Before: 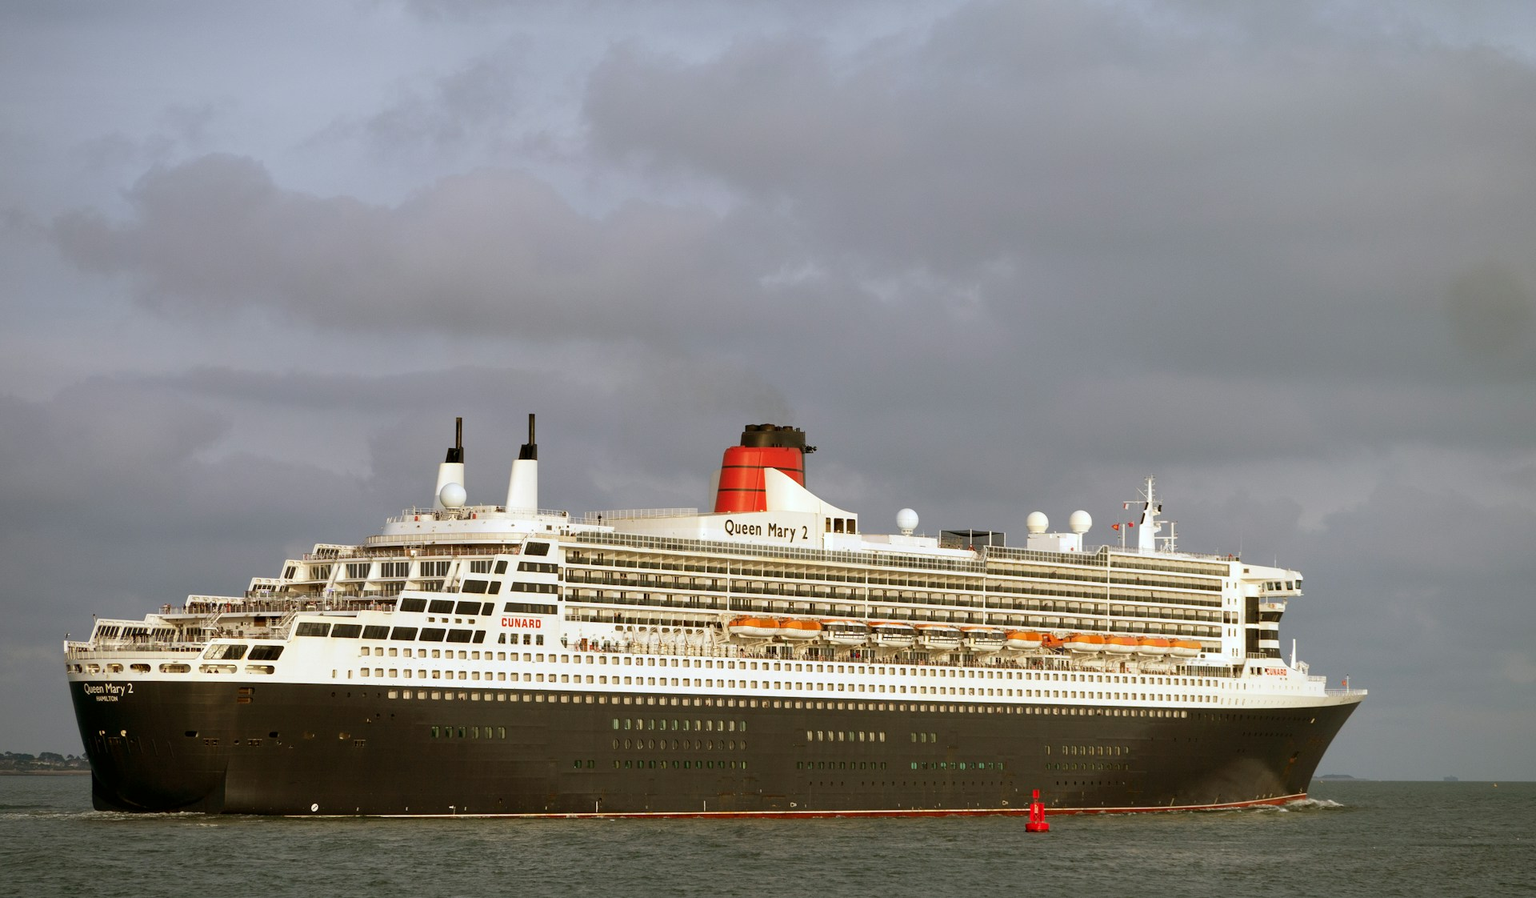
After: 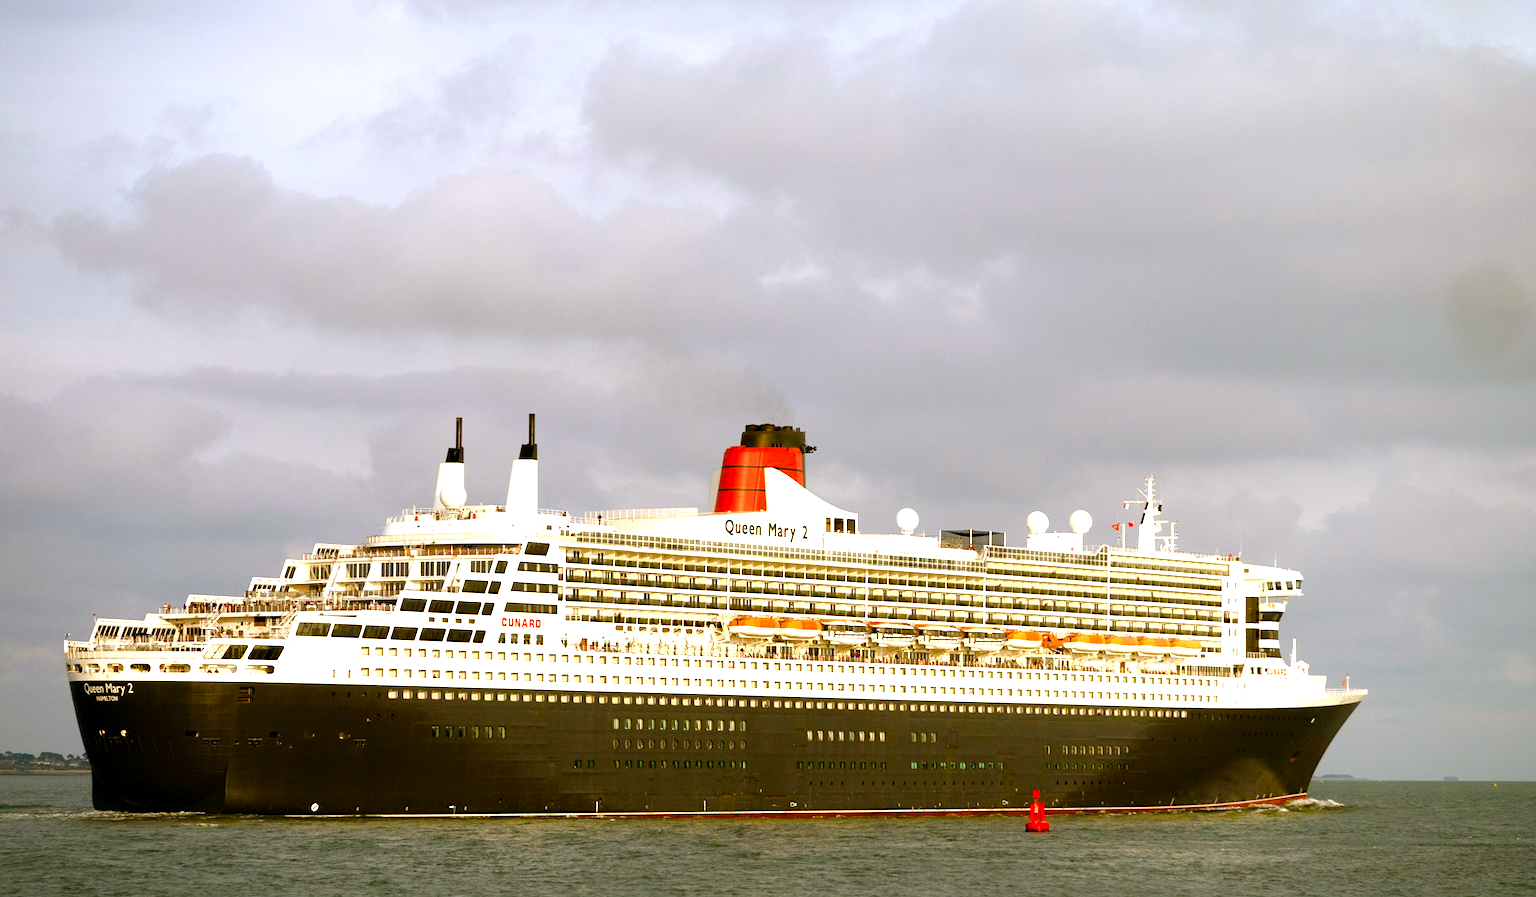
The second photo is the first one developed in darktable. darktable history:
color balance rgb: highlights gain › chroma 1.123%, highlights gain › hue 60.15°, perceptual saturation grading › global saturation 54.649%, perceptual saturation grading › highlights -50.389%, perceptual saturation grading › mid-tones 40.234%, perceptual saturation grading › shadows 30.188%
tone equalizer: -8 EV -1.1 EV, -7 EV -1.05 EV, -6 EV -0.868 EV, -5 EV -0.587 EV, -3 EV 0.585 EV, -2 EV 0.884 EV, -1 EV 0.995 EV, +0 EV 1.07 EV
